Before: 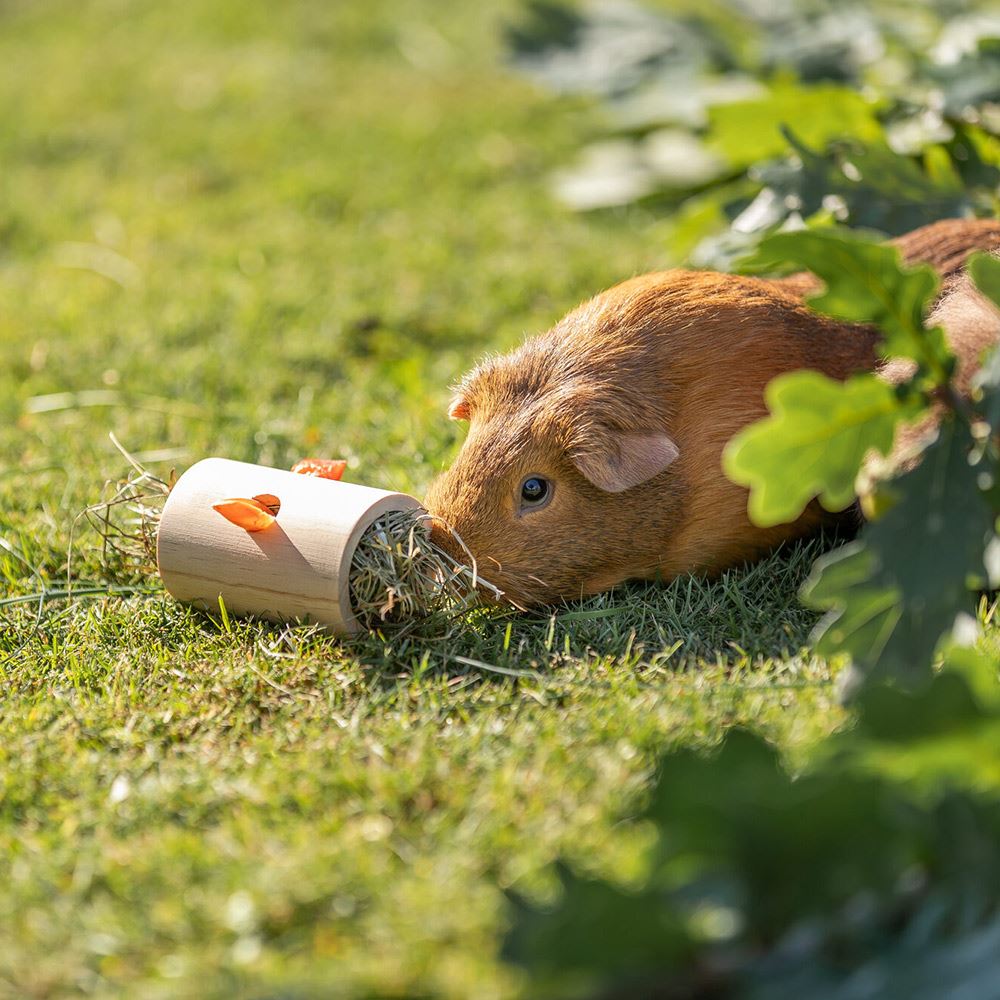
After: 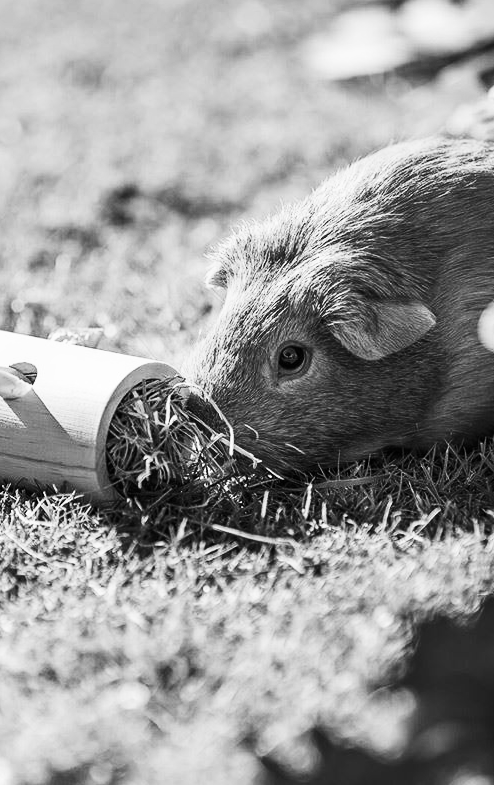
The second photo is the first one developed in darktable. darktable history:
crop and rotate: angle 0.02°, left 24.353%, top 13.219%, right 26.156%, bottom 8.224%
contrast brightness saturation: contrast 0.4, brightness 0.05, saturation 0.25
white balance: red 0.967, blue 1.049
monochrome: on, module defaults
